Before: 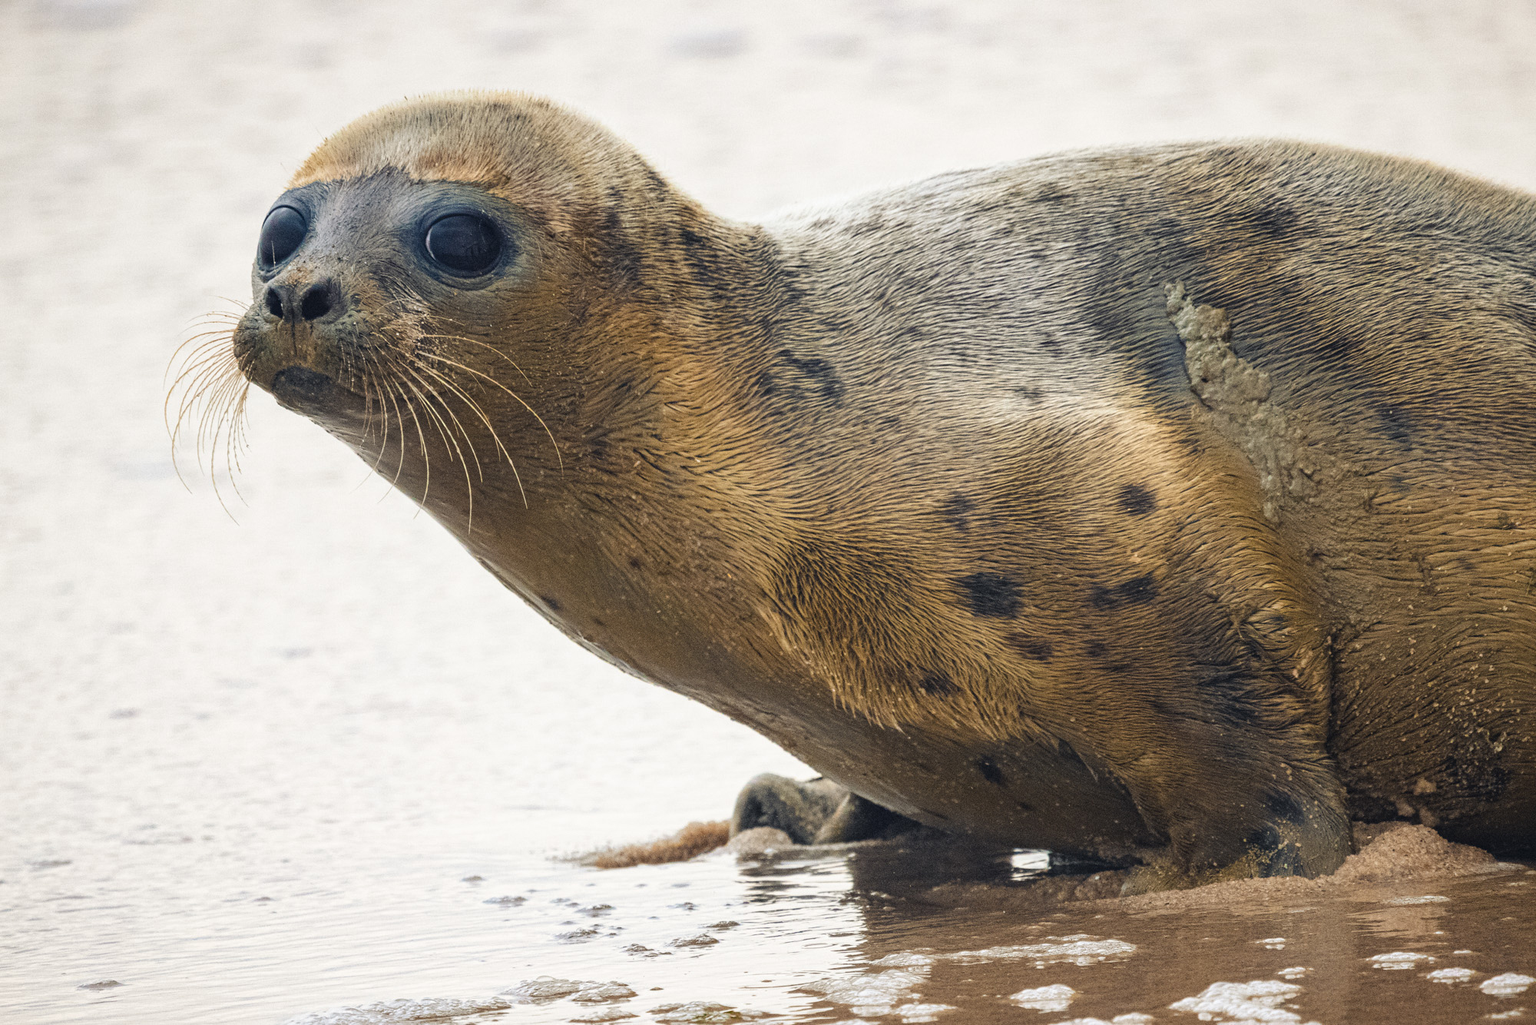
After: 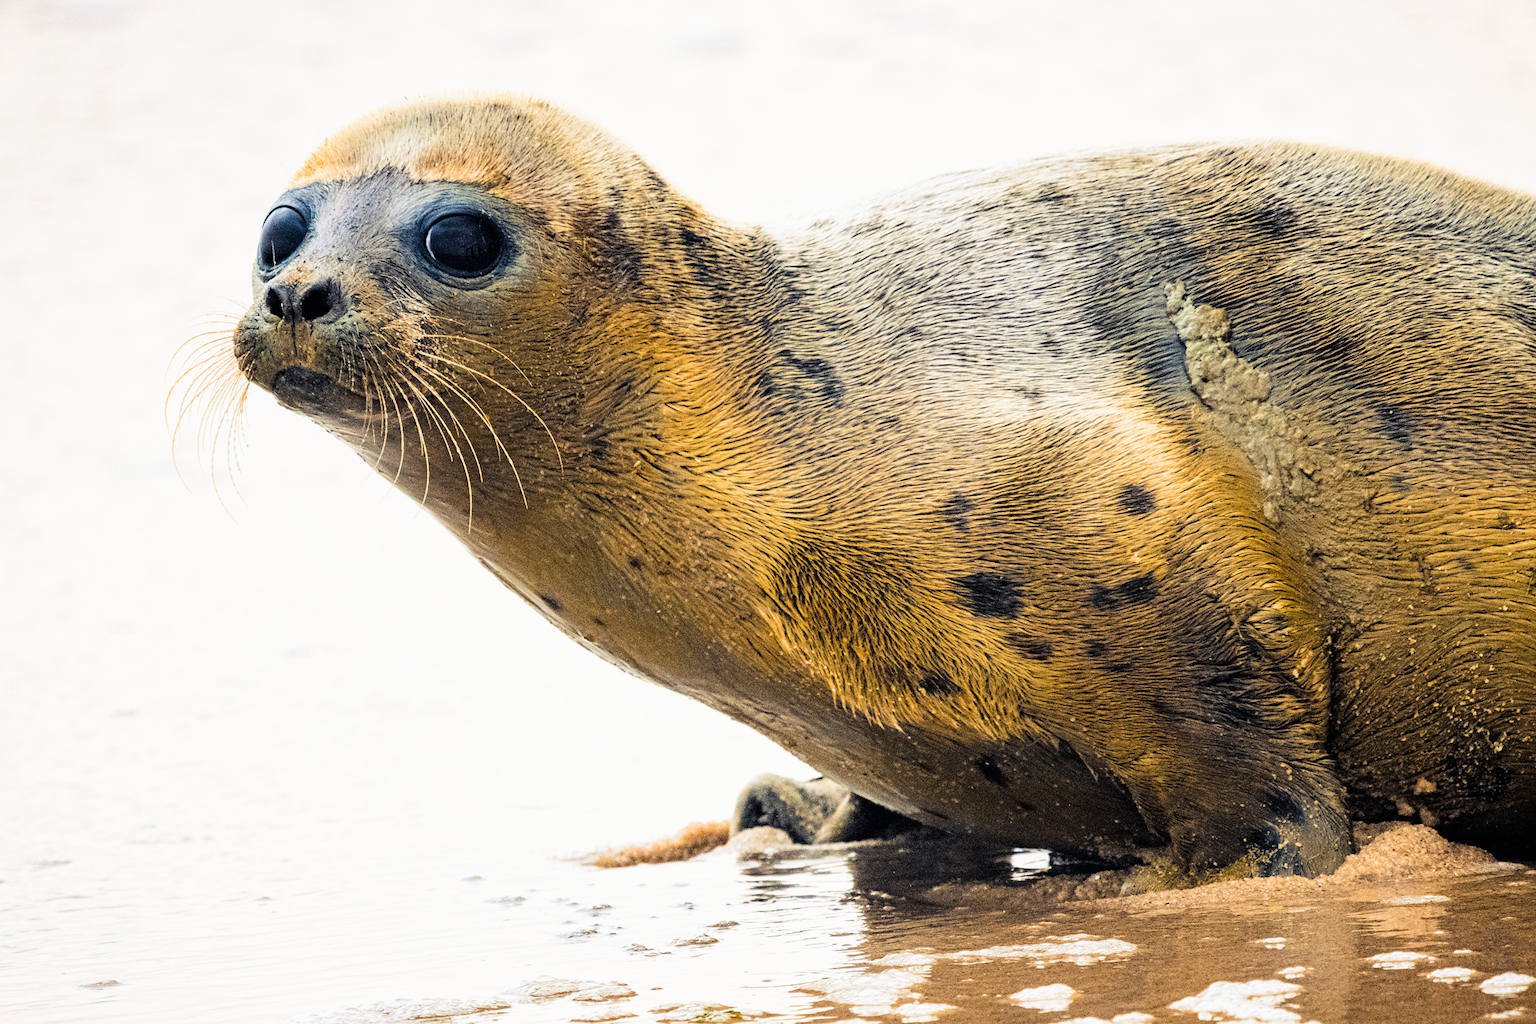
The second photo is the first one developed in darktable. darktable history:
filmic rgb: black relative exposure -5.15 EV, white relative exposure 3.52 EV, hardness 3.16, contrast 1.485, highlights saturation mix -49.18%
color balance rgb: perceptual saturation grading › global saturation 37.177%, global vibrance 20%
exposure: exposure 0.733 EV, compensate highlight preservation false
